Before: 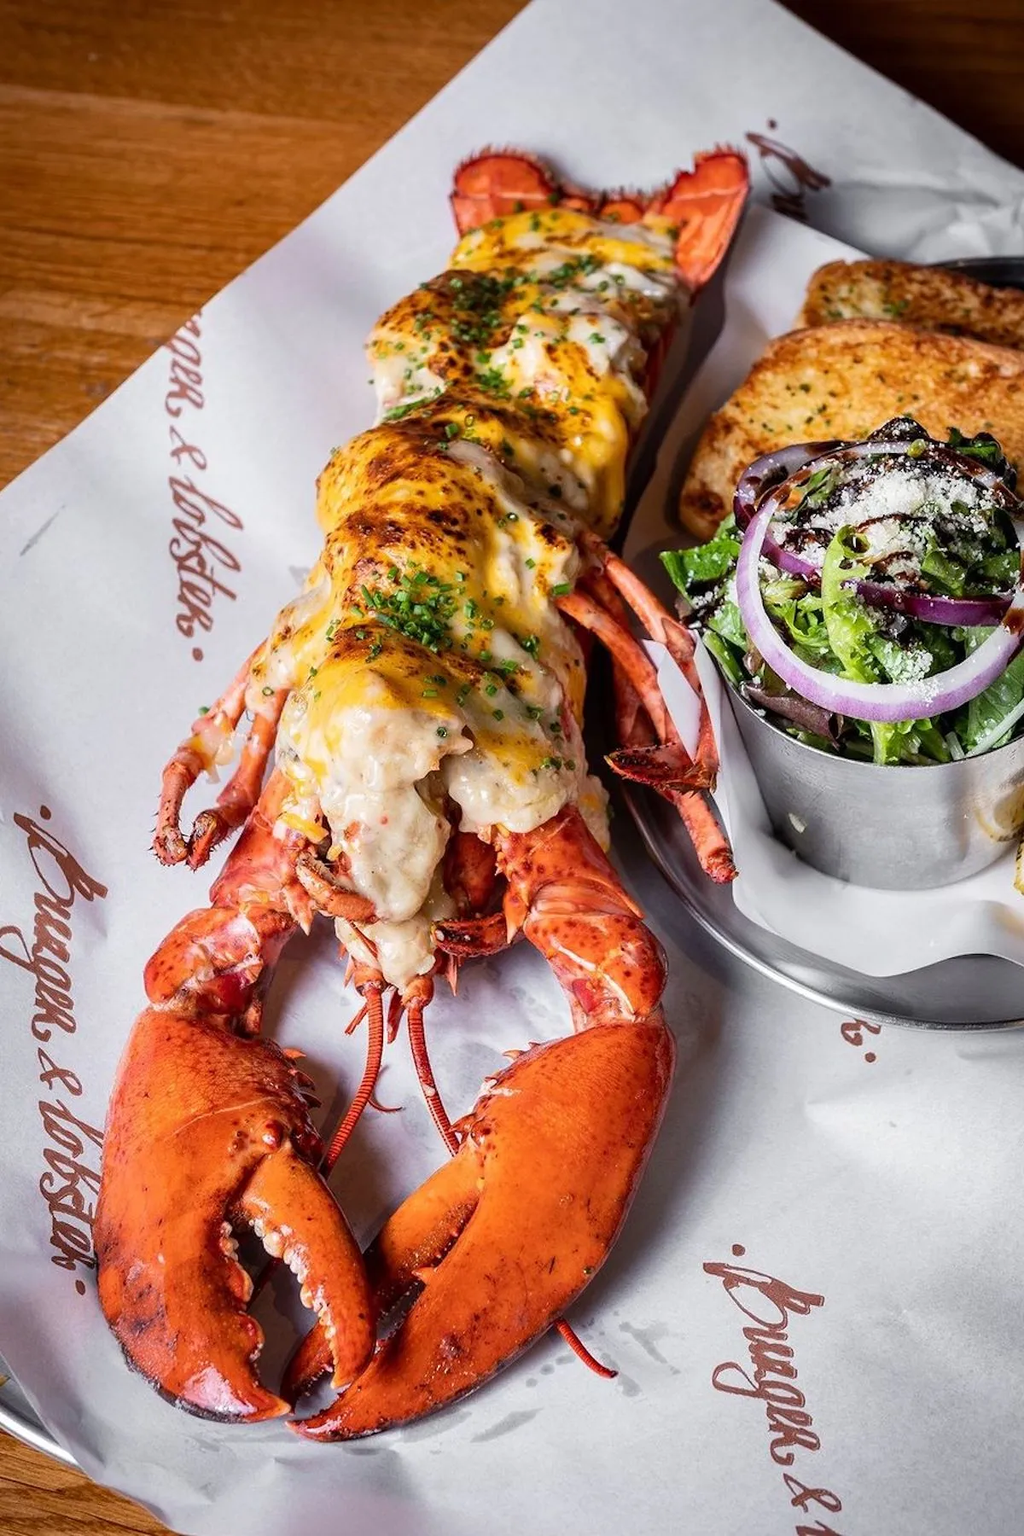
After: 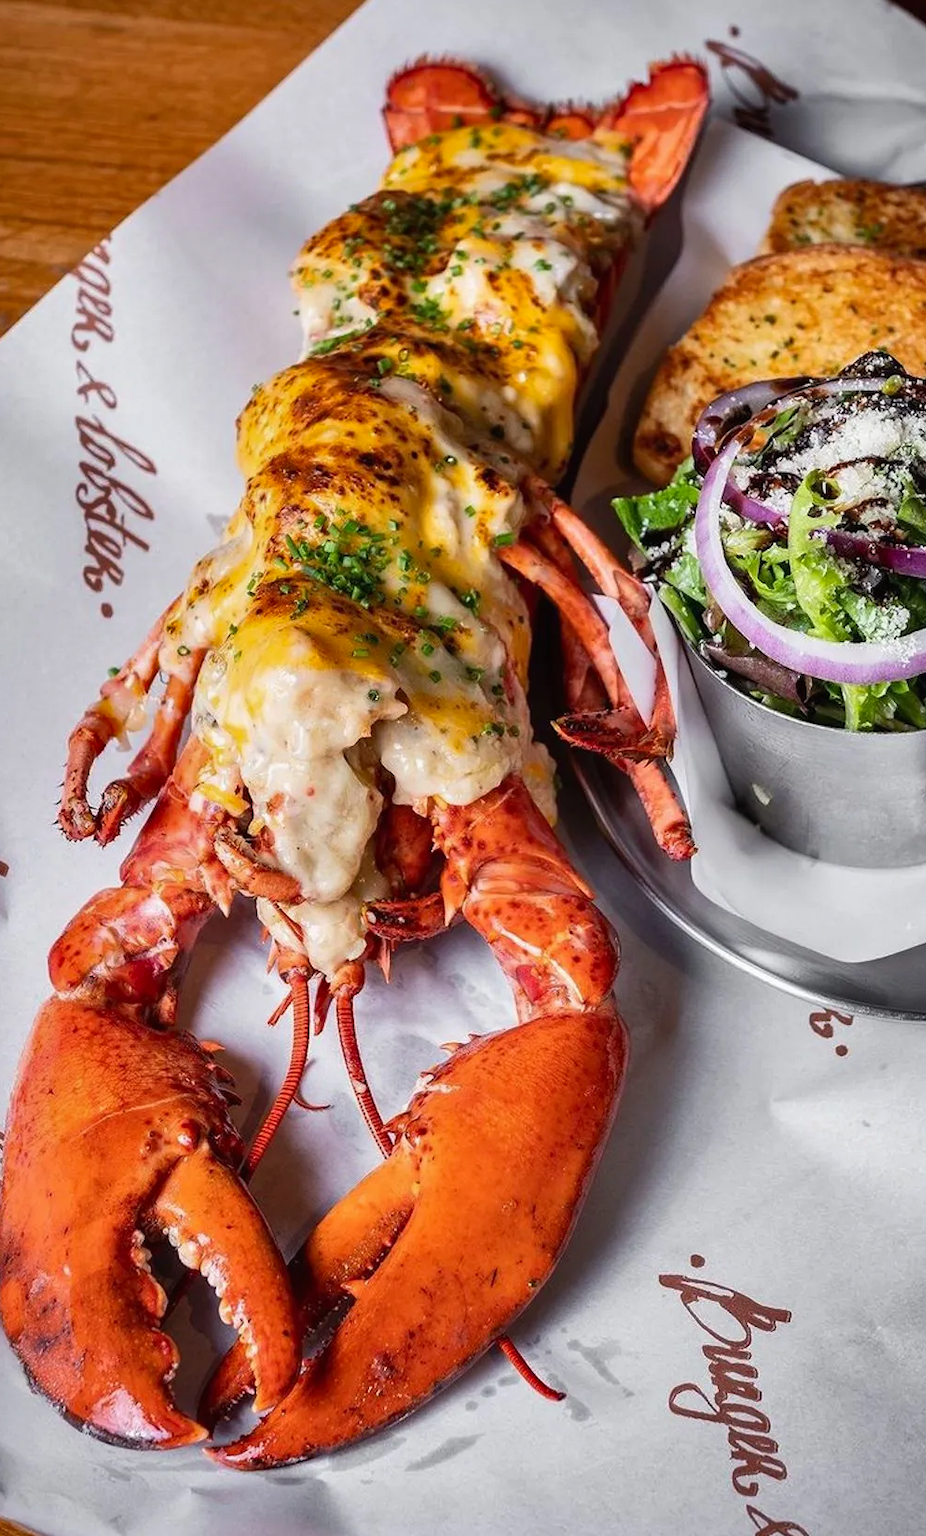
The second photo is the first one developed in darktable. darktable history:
crop: left 9.807%, top 6.259%, right 7.334%, bottom 2.177%
contrast brightness saturation: contrast -0.02, brightness -0.01, saturation 0.03
white balance: emerald 1
shadows and highlights: low approximation 0.01, soften with gaussian
